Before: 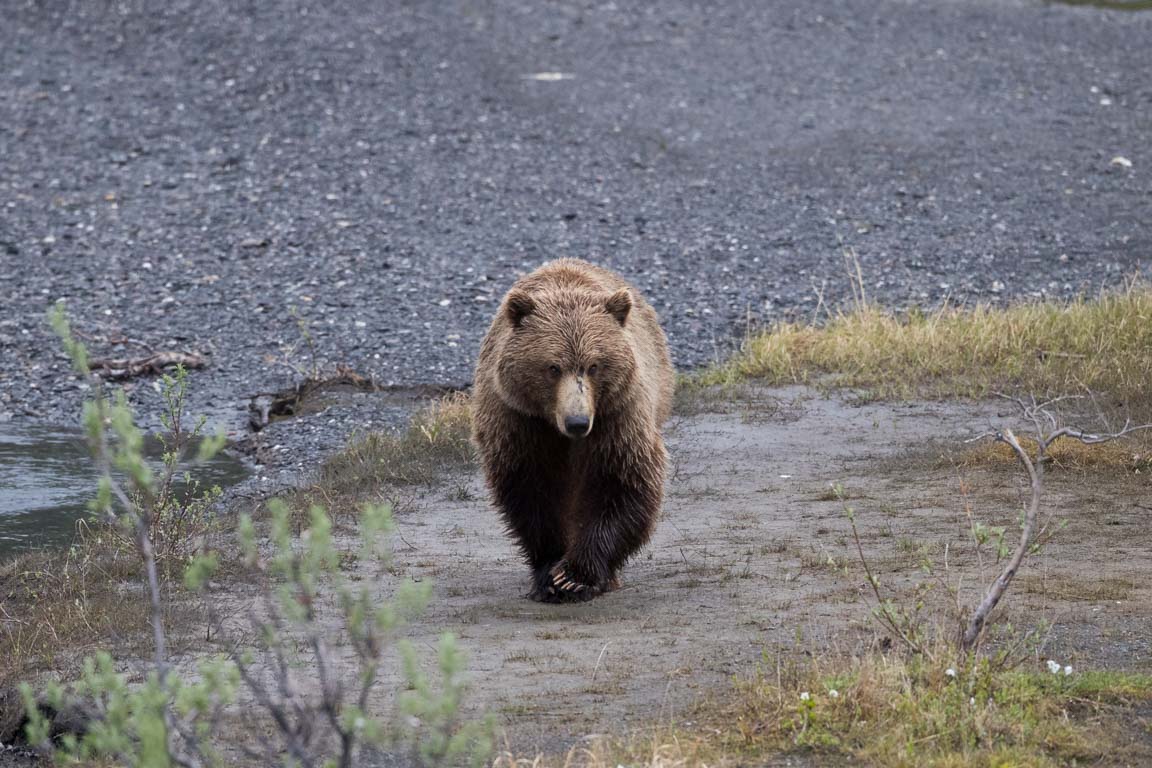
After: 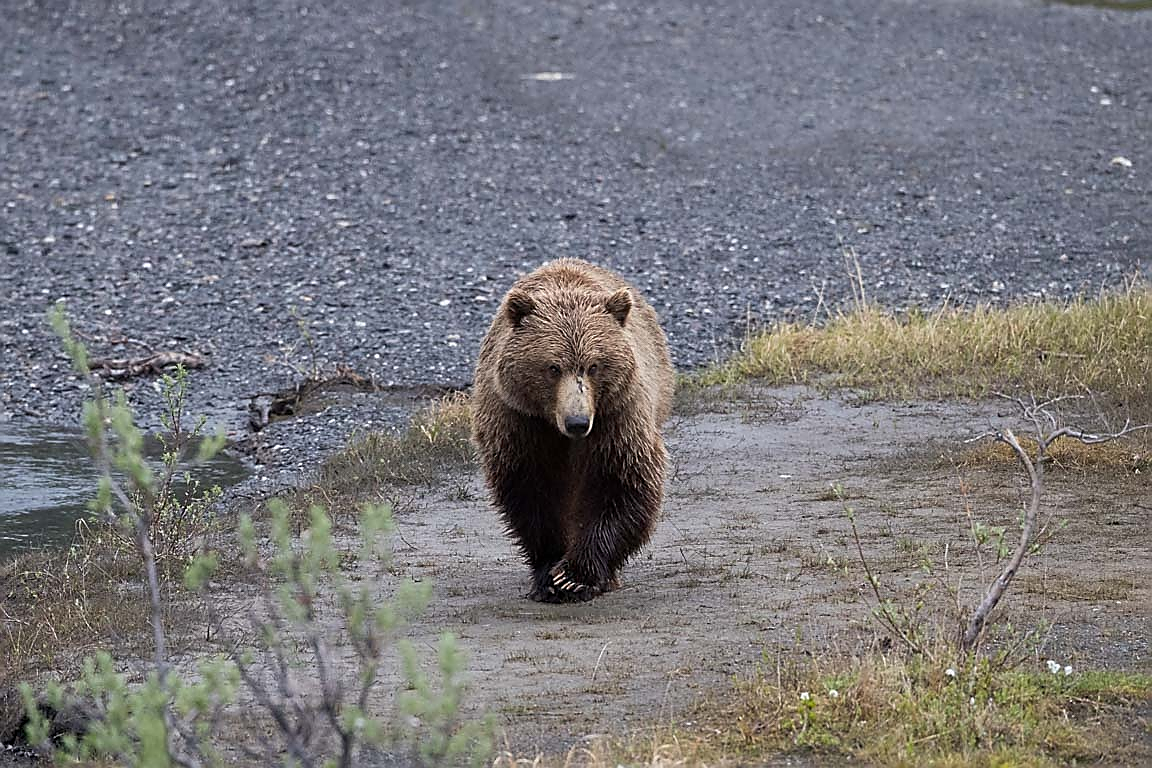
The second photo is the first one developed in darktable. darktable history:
sharpen: radius 1.396, amount 1.264, threshold 0.628
